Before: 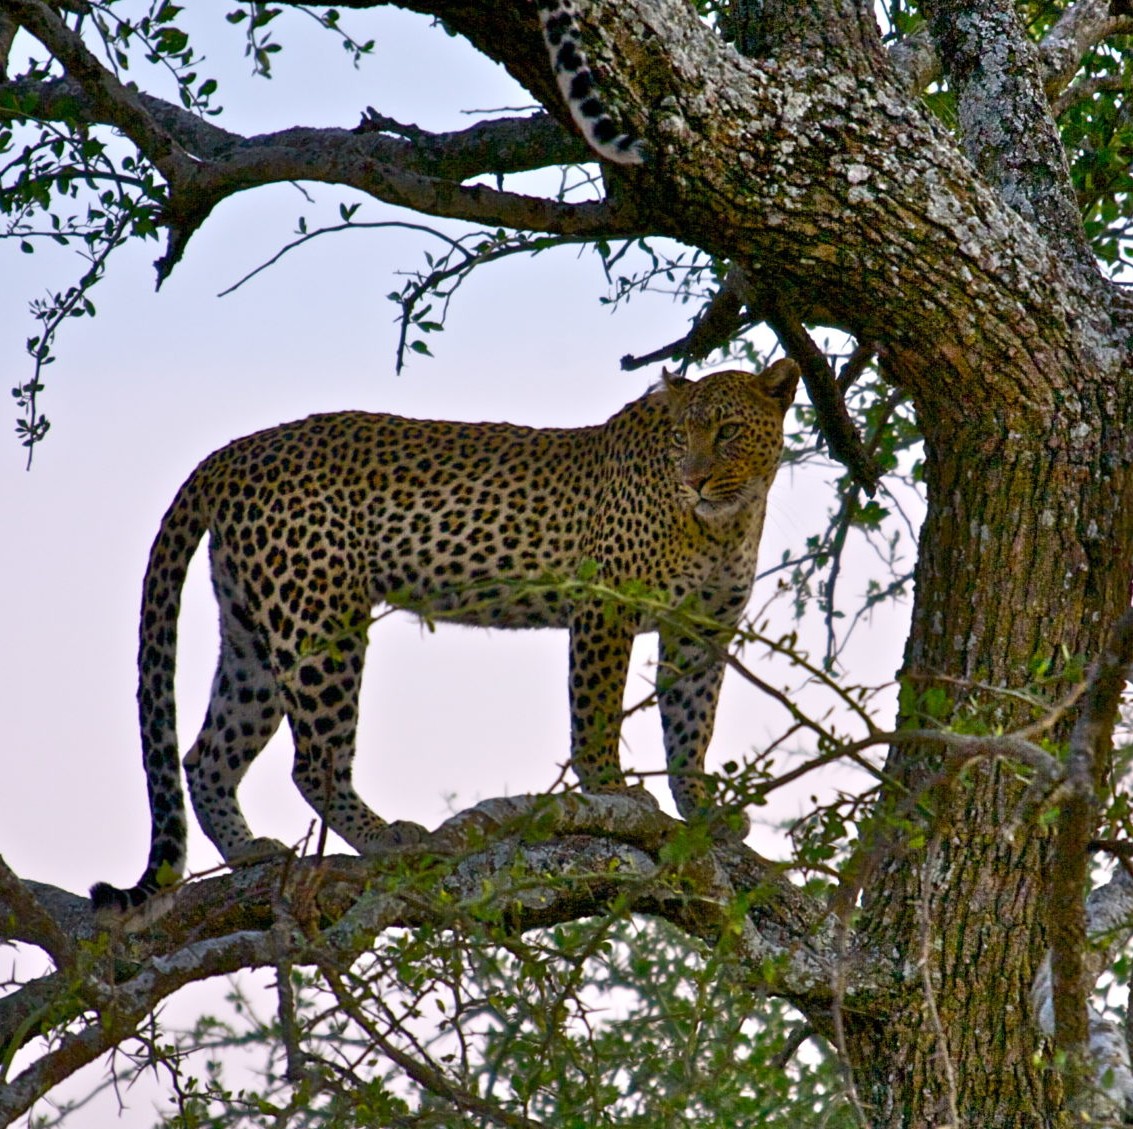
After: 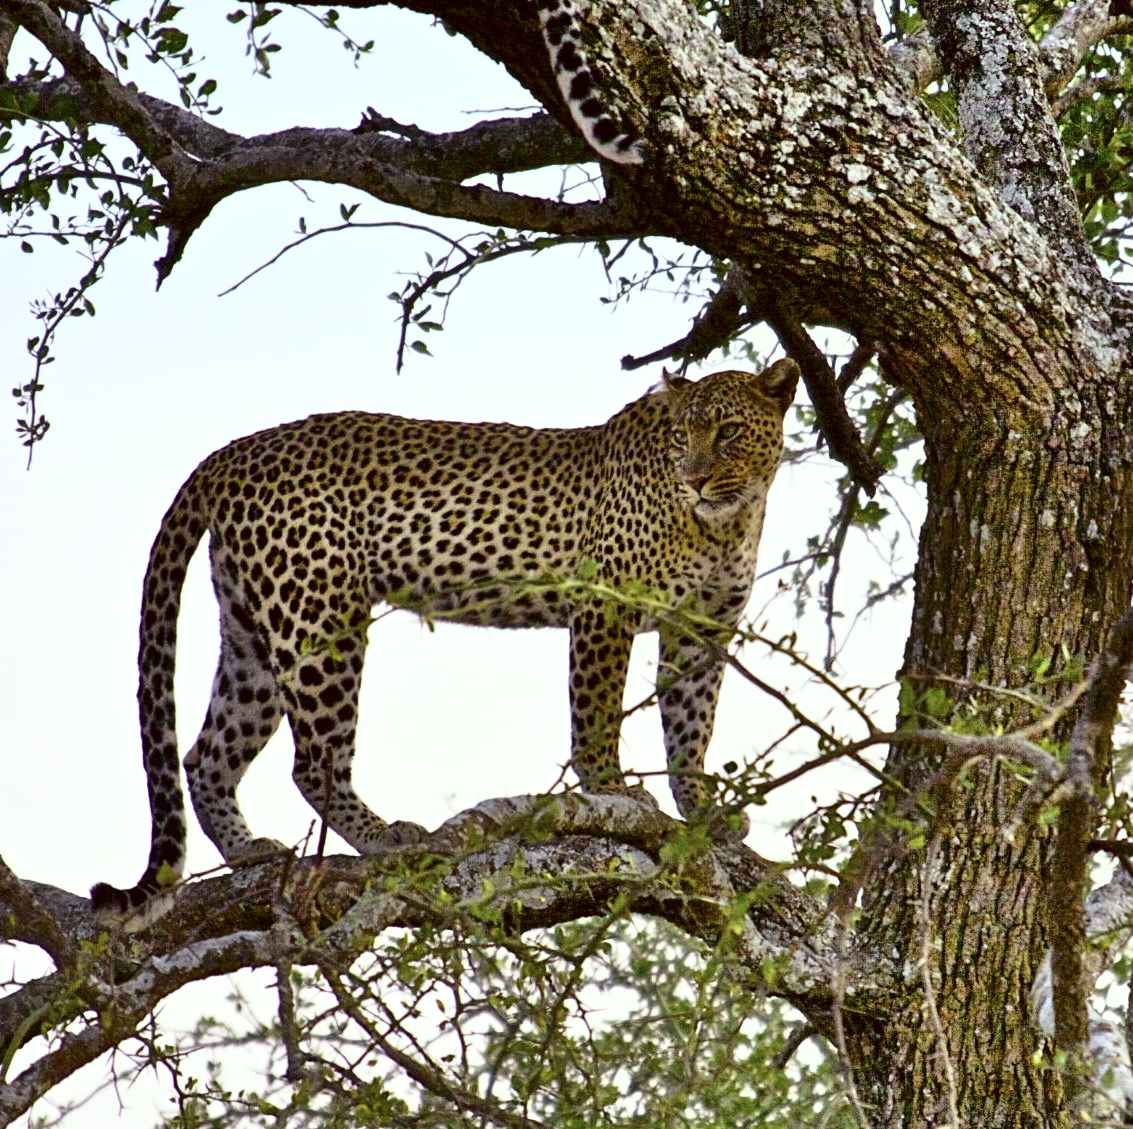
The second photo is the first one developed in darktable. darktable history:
color correction: highlights a* 10.21, highlights b* 9.79, shadows a* 8.61, shadows b* 7.88, saturation 0.8
contrast brightness saturation: saturation -0.1
color balance: mode lift, gamma, gain (sRGB), lift [0.997, 0.979, 1.021, 1.011], gamma [1, 1.084, 0.916, 0.998], gain [1, 0.87, 1.13, 1.101], contrast 4.55%, contrast fulcrum 38.24%, output saturation 104.09%
base curve: curves: ch0 [(0, 0) (0.028, 0.03) (0.121, 0.232) (0.46, 0.748) (0.859, 0.968) (1, 1)]
